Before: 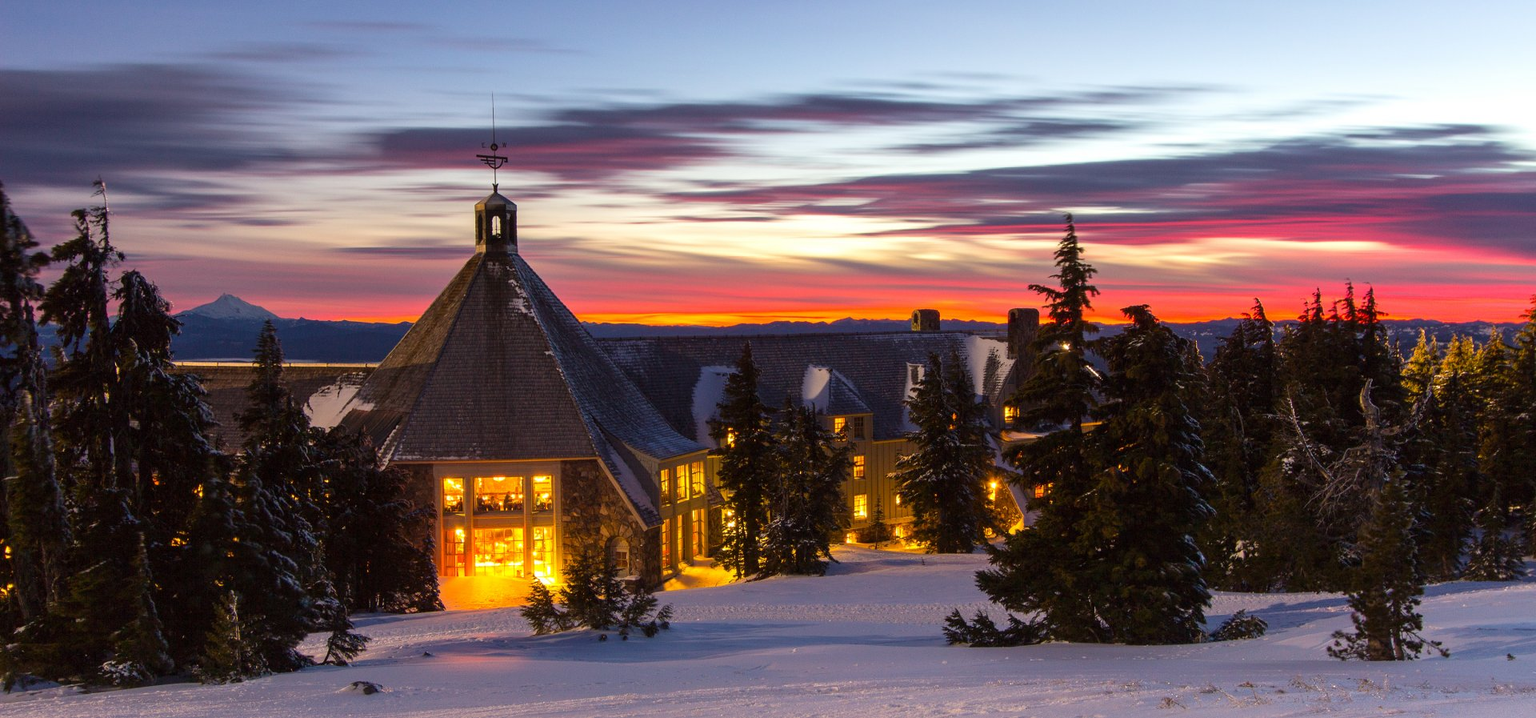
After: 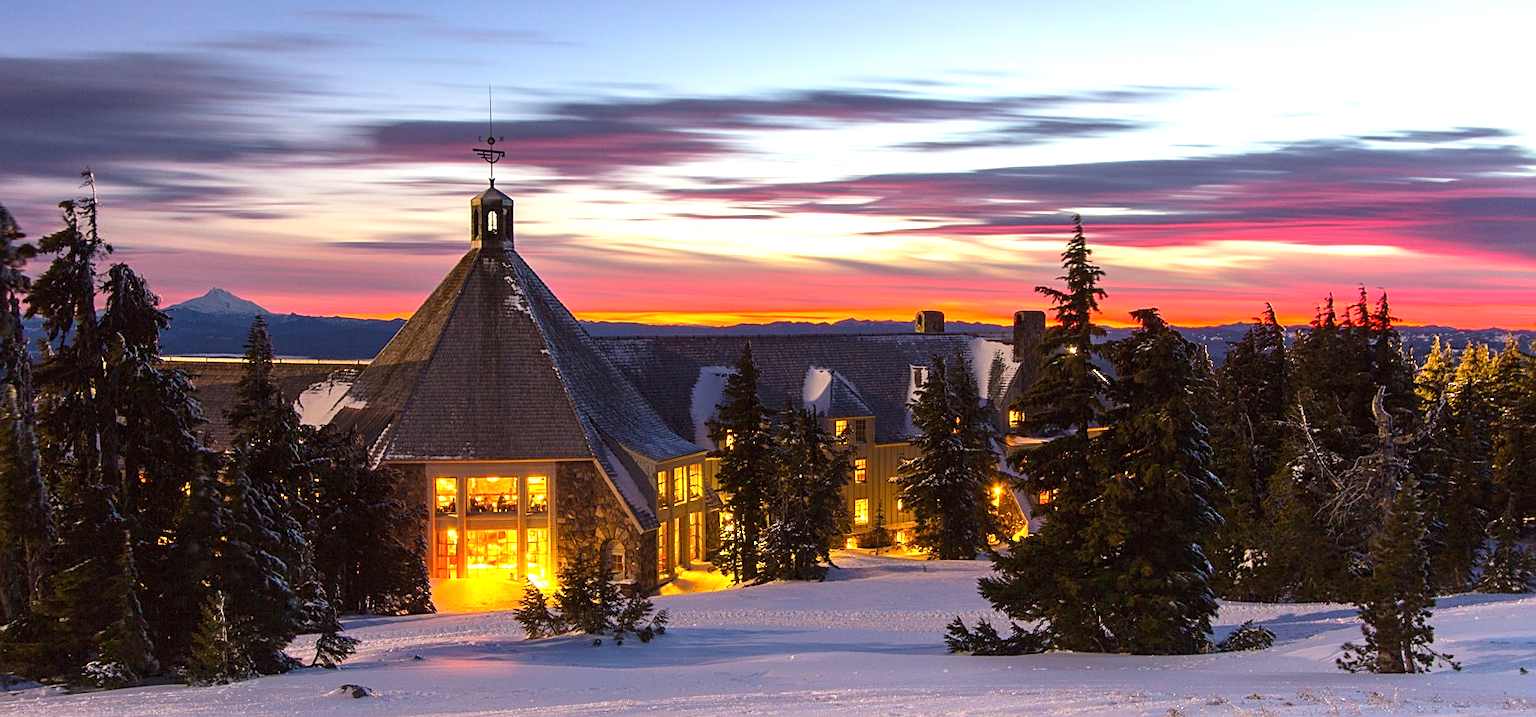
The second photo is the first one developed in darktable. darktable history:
exposure: exposure 0.604 EV, compensate highlight preservation false
crop and rotate: angle -0.549°
sharpen: on, module defaults
